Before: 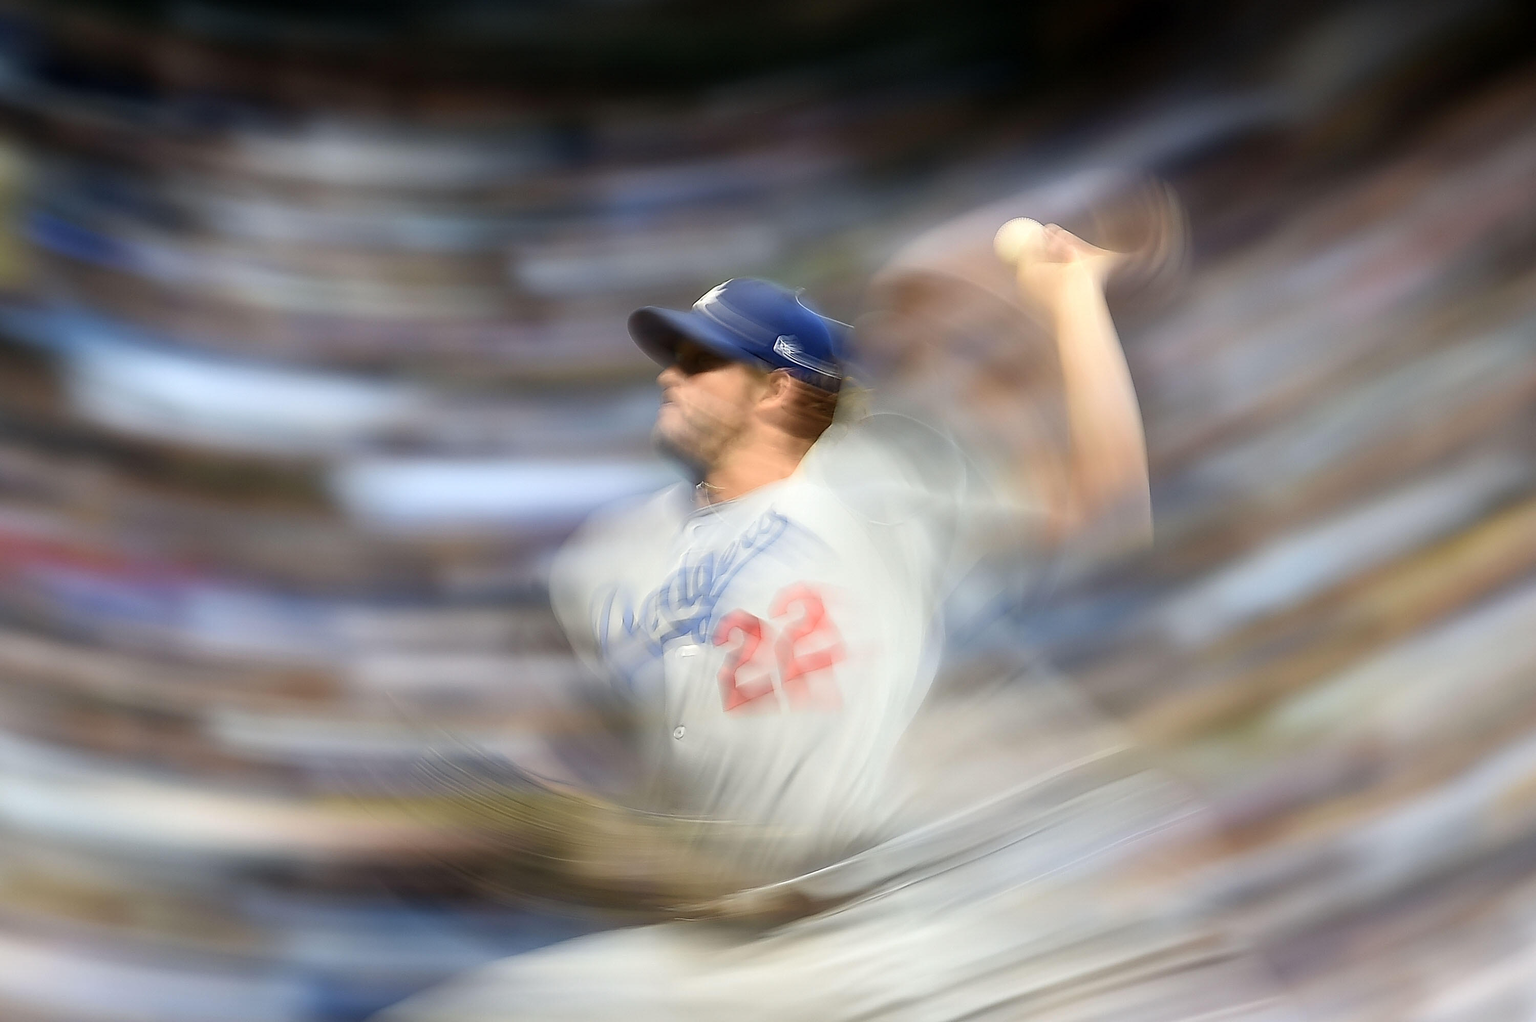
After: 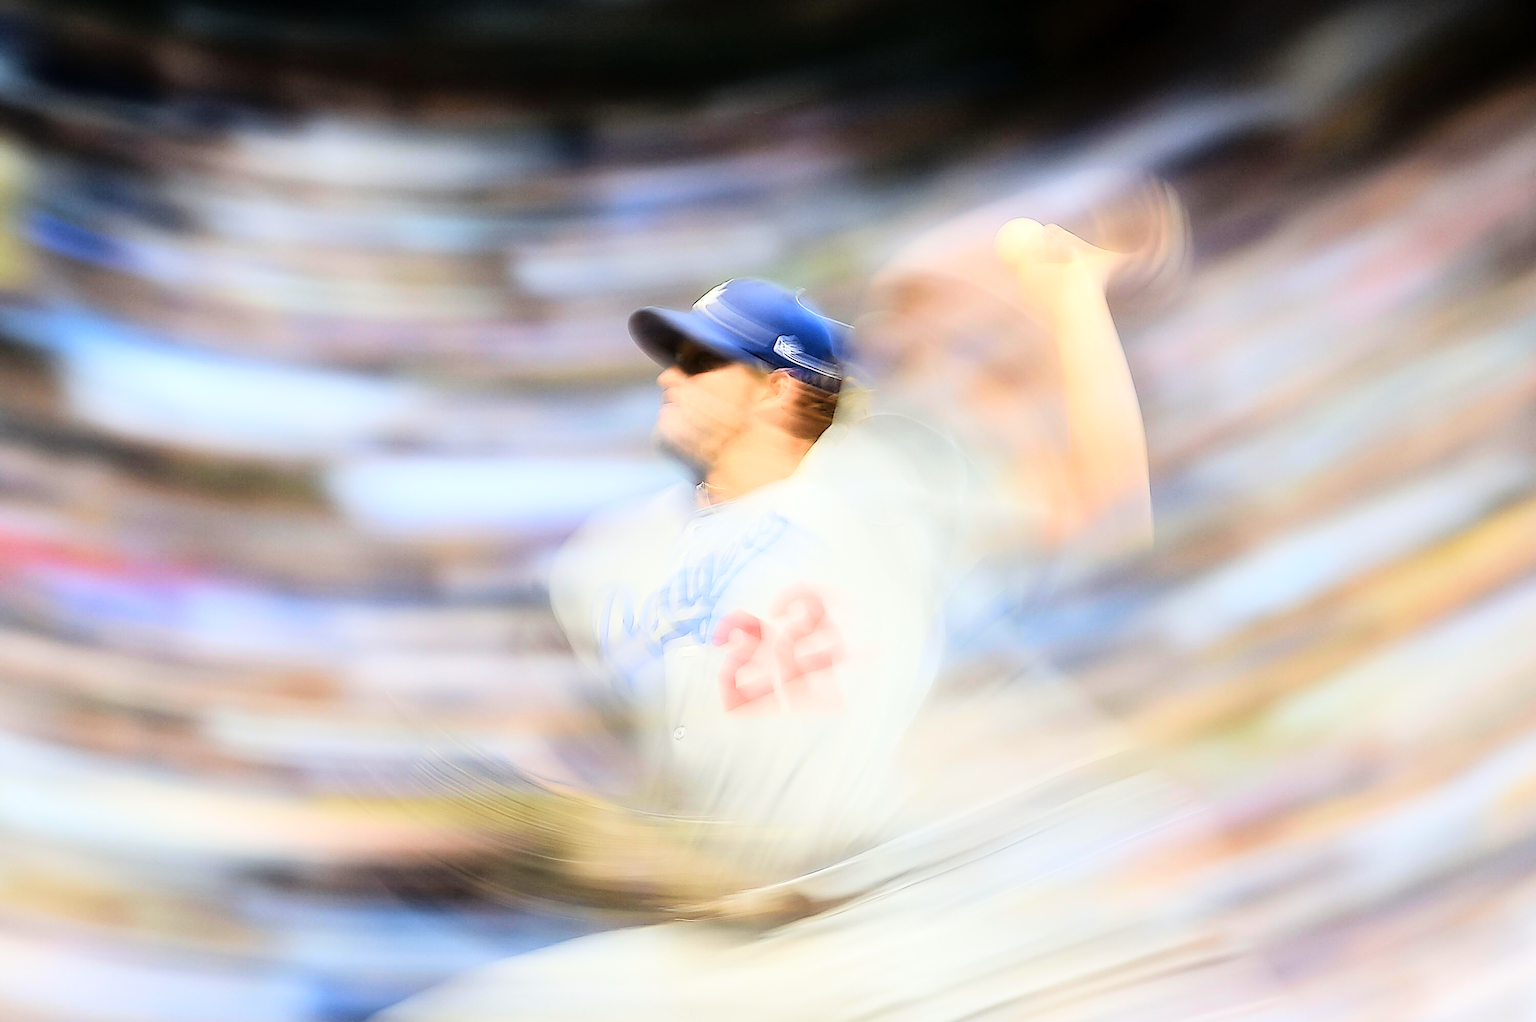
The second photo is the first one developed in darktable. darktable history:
tone curve: curves: ch0 [(0, 0) (0.084, 0.074) (0.2, 0.297) (0.363, 0.591) (0.495, 0.765) (0.68, 0.901) (0.851, 0.967) (1, 1)], color space Lab, linked channels, preserve colors none
